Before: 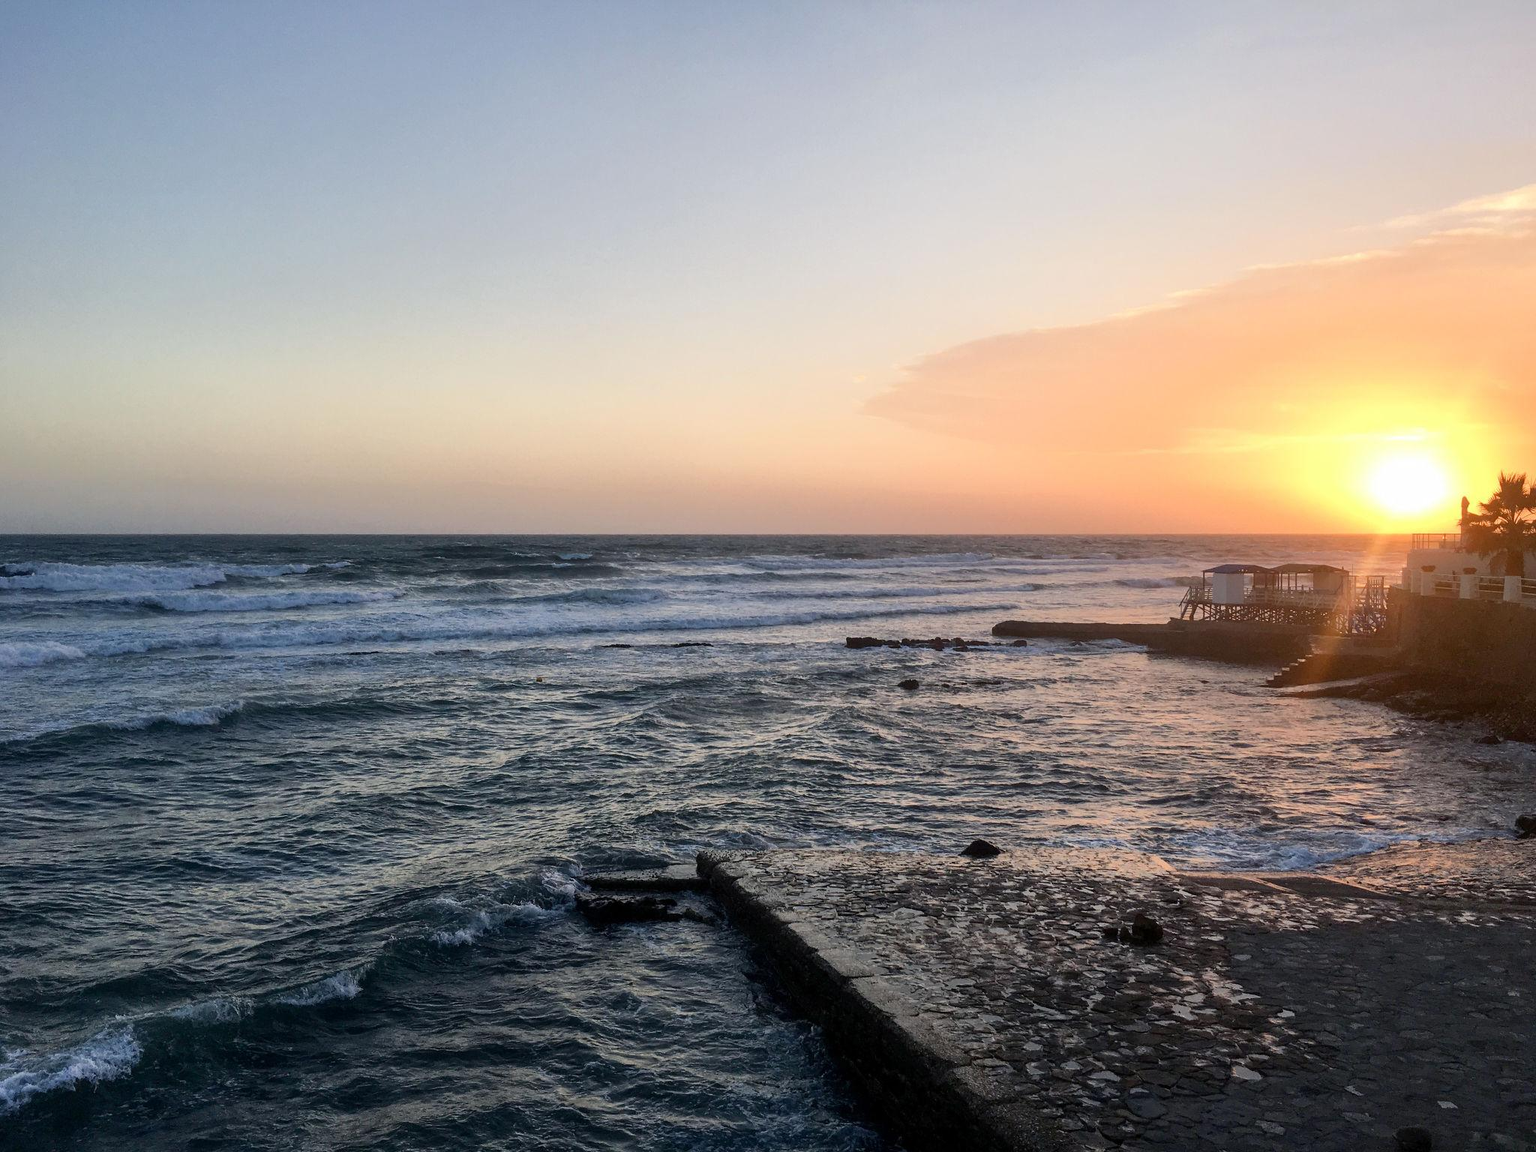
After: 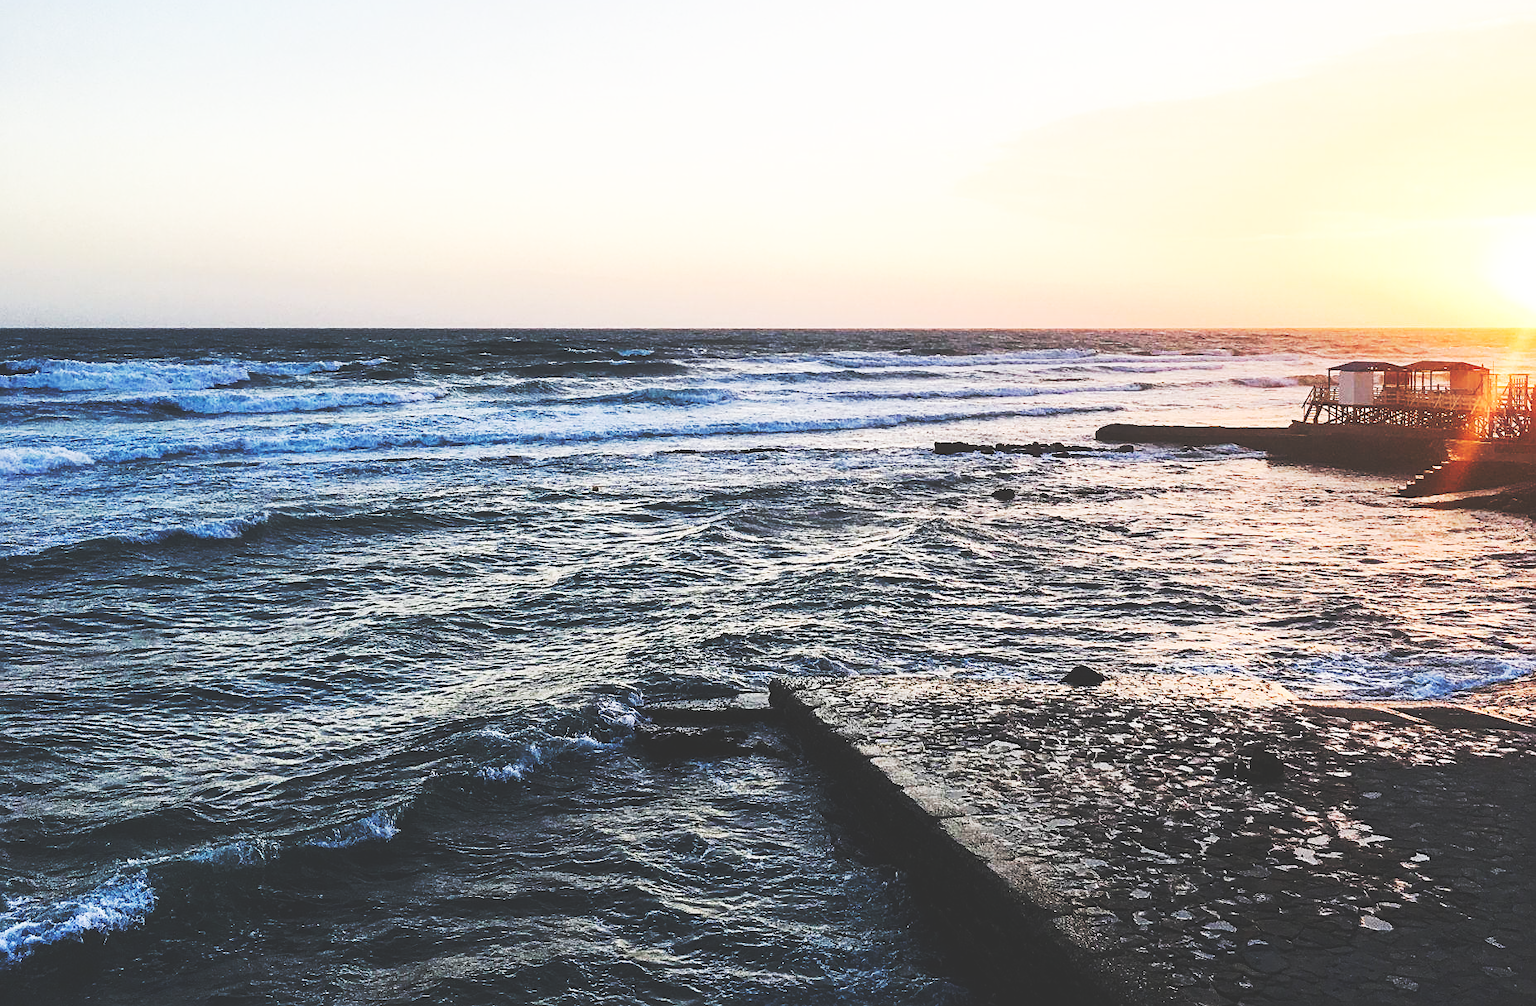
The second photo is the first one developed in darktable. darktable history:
sharpen: on, module defaults
exposure: black level correction -0.014, exposure -0.196 EV, compensate exposure bias true, compensate highlight preservation false
crop: top 20.618%, right 9.383%, bottom 0.23%
base curve: curves: ch0 [(0, 0.015) (0.085, 0.116) (0.134, 0.298) (0.19, 0.545) (0.296, 0.764) (0.599, 0.982) (1, 1)], preserve colors none
